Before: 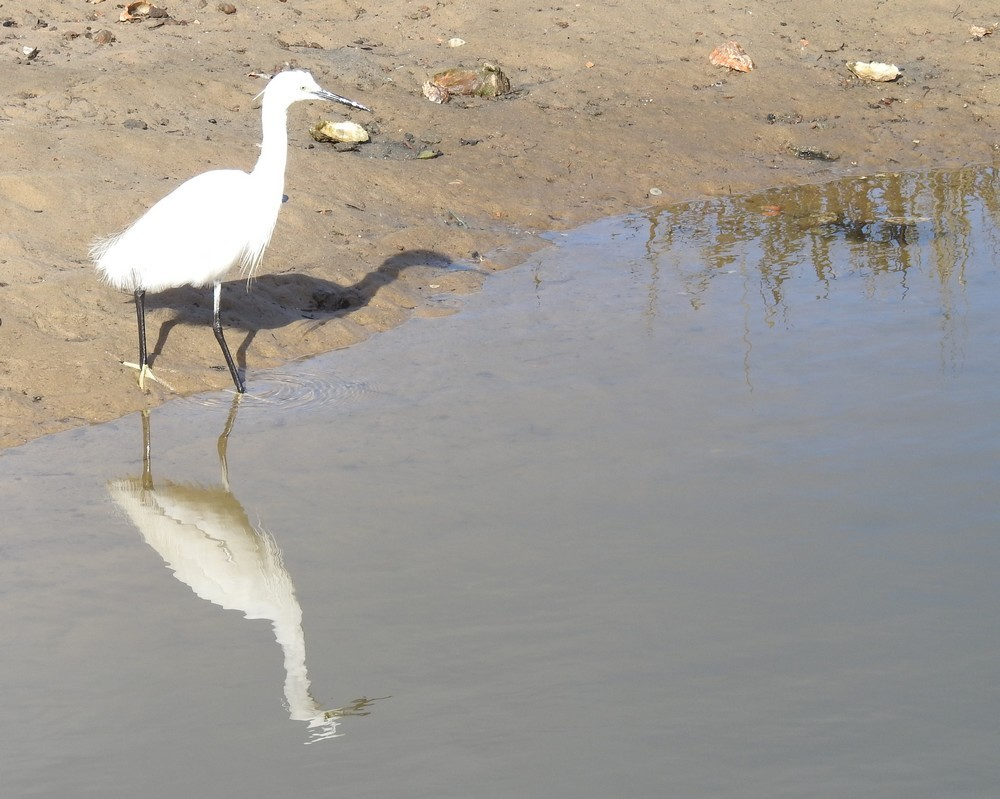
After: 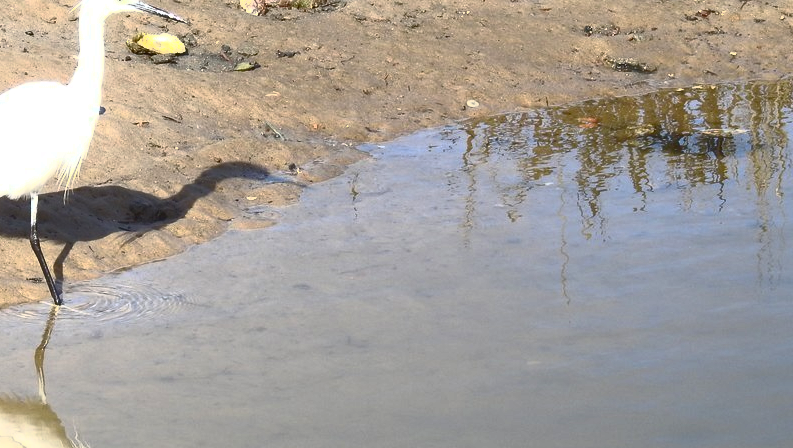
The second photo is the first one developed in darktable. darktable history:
contrast brightness saturation: contrast 0.822, brightness 0.598, saturation 0.589
base curve: curves: ch0 [(0, 0) (0.826, 0.587) (1, 1)], preserve colors none
crop: left 18.398%, top 11.089%, right 2.253%, bottom 32.78%
